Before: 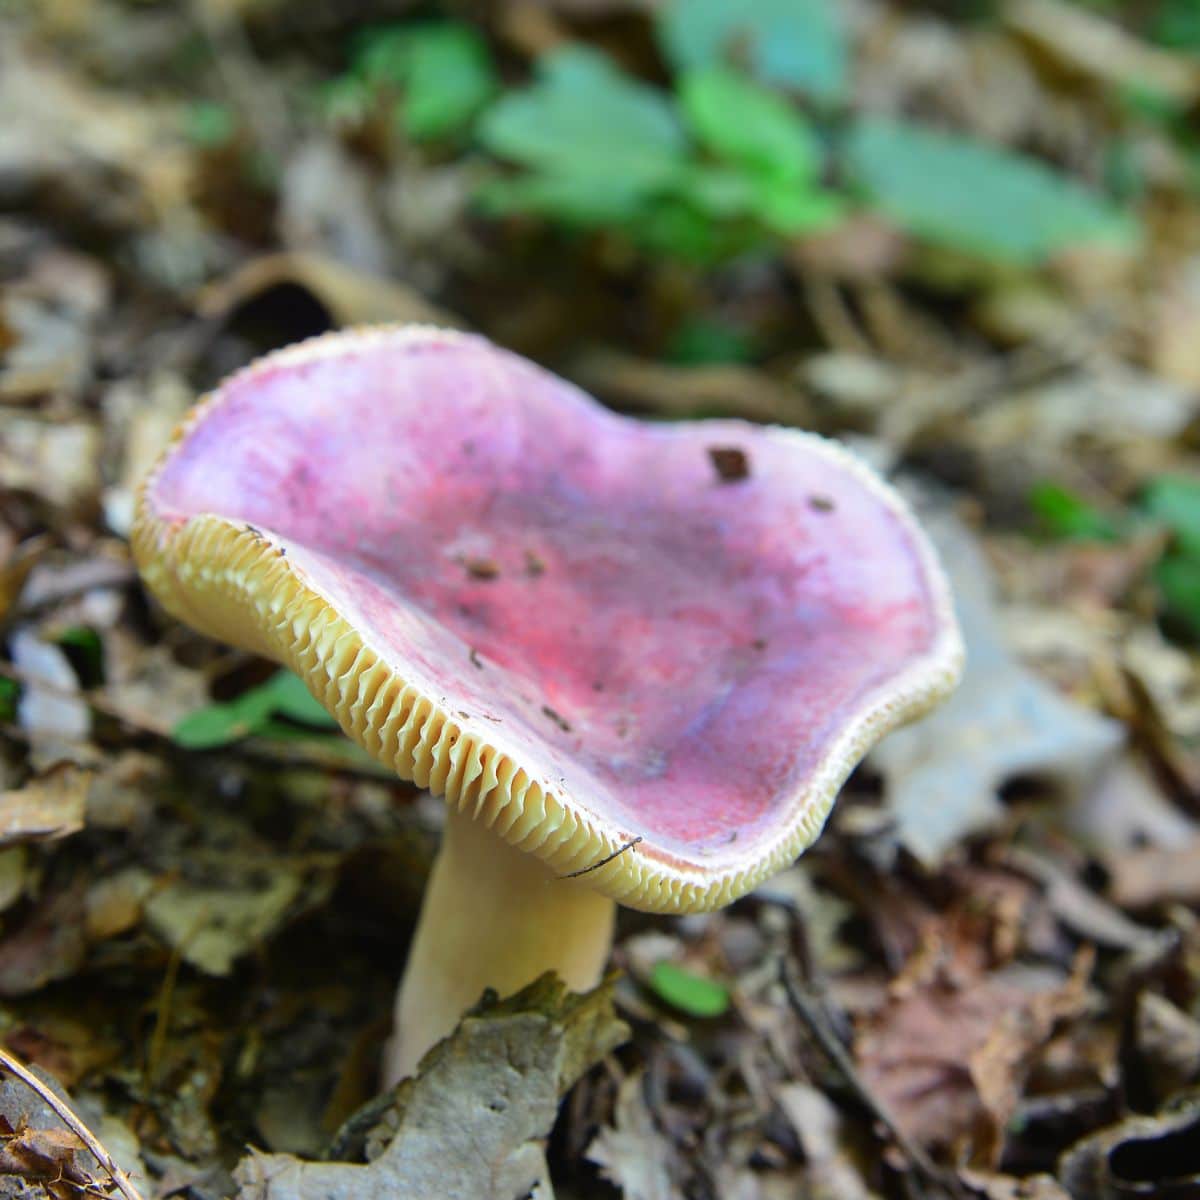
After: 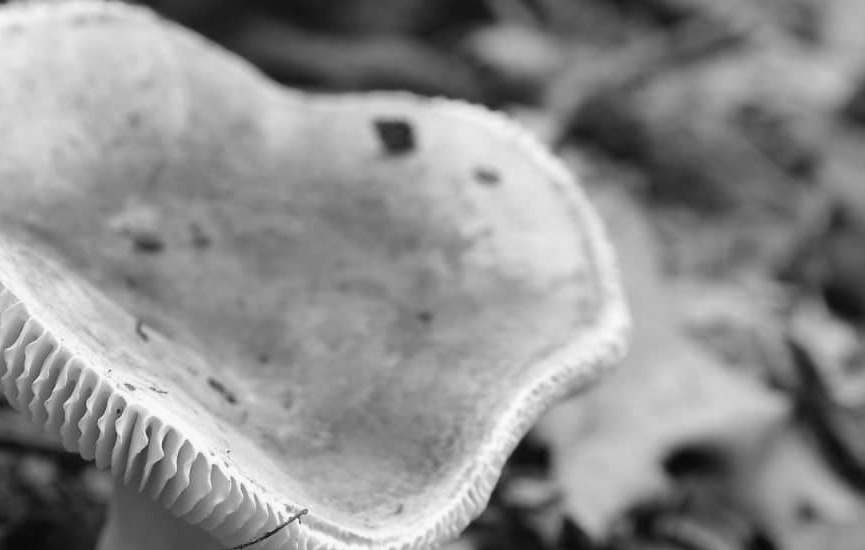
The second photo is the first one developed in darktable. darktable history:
crop and rotate: left 27.844%, top 27.406%, bottom 26.733%
color calibration: output gray [0.21, 0.42, 0.37, 0], illuminant custom, x 0.347, y 0.365, temperature 4947.19 K
